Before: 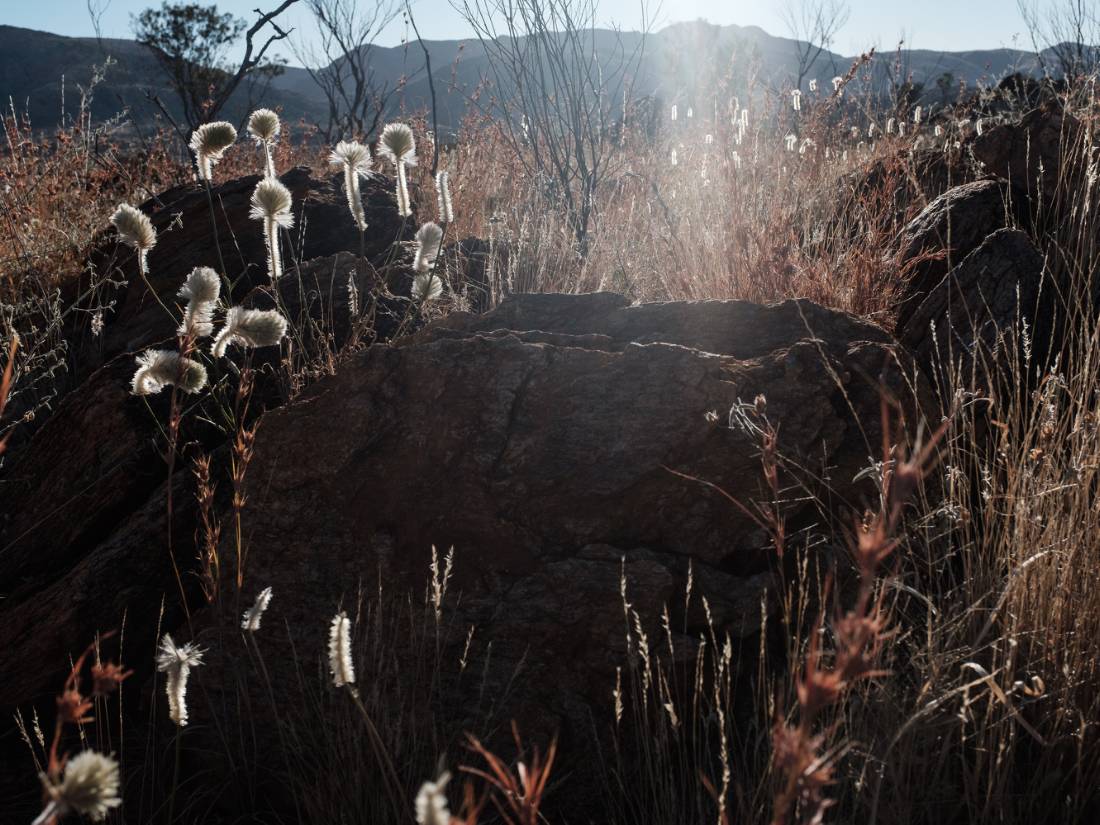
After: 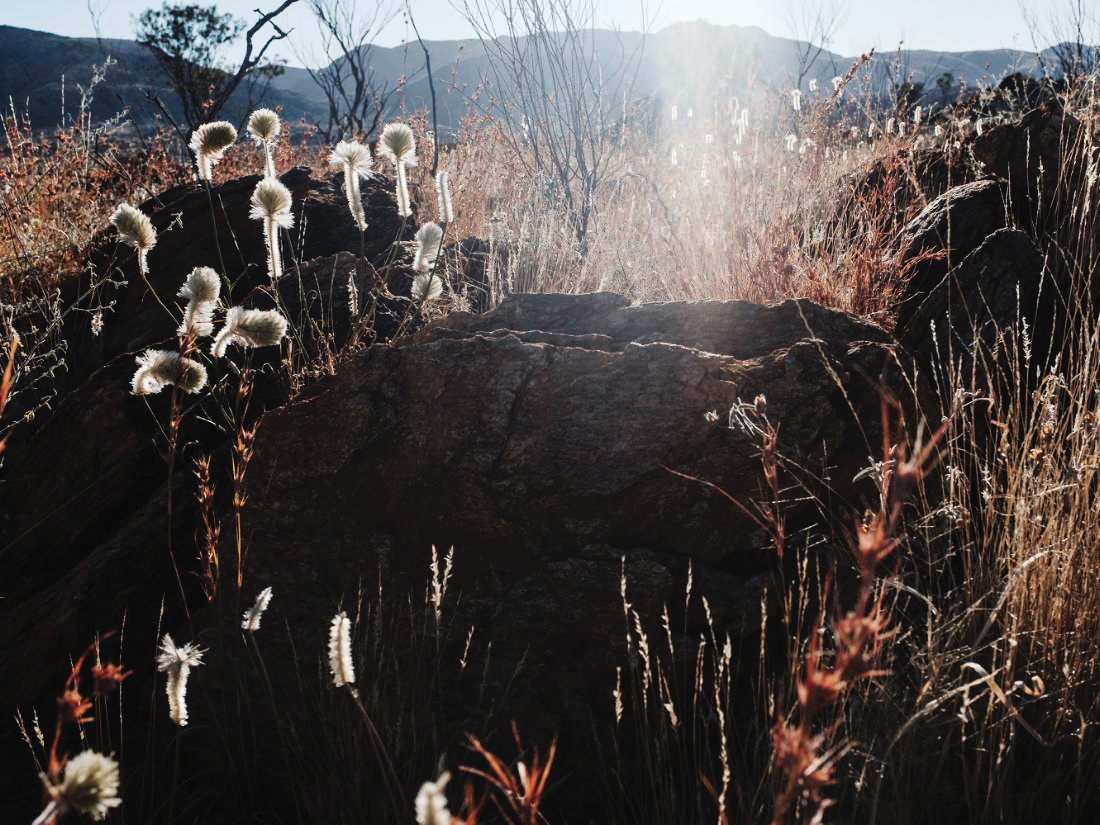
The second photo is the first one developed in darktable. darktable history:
tone curve: curves: ch0 [(0, 0) (0.003, 0.023) (0.011, 0.029) (0.025, 0.037) (0.044, 0.047) (0.069, 0.057) (0.1, 0.075) (0.136, 0.103) (0.177, 0.145) (0.224, 0.193) (0.277, 0.266) (0.335, 0.362) (0.399, 0.473) (0.468, 0.569) (0.543, 0.655) (0.623, 0.73) (0.709, 0.804) (0.801, 0.874) (0.898, 0.924) (1, 1)], preserve colors none
contrast brightness saturation: contrast 0.05, brightness 0.06, saturation 0.01
